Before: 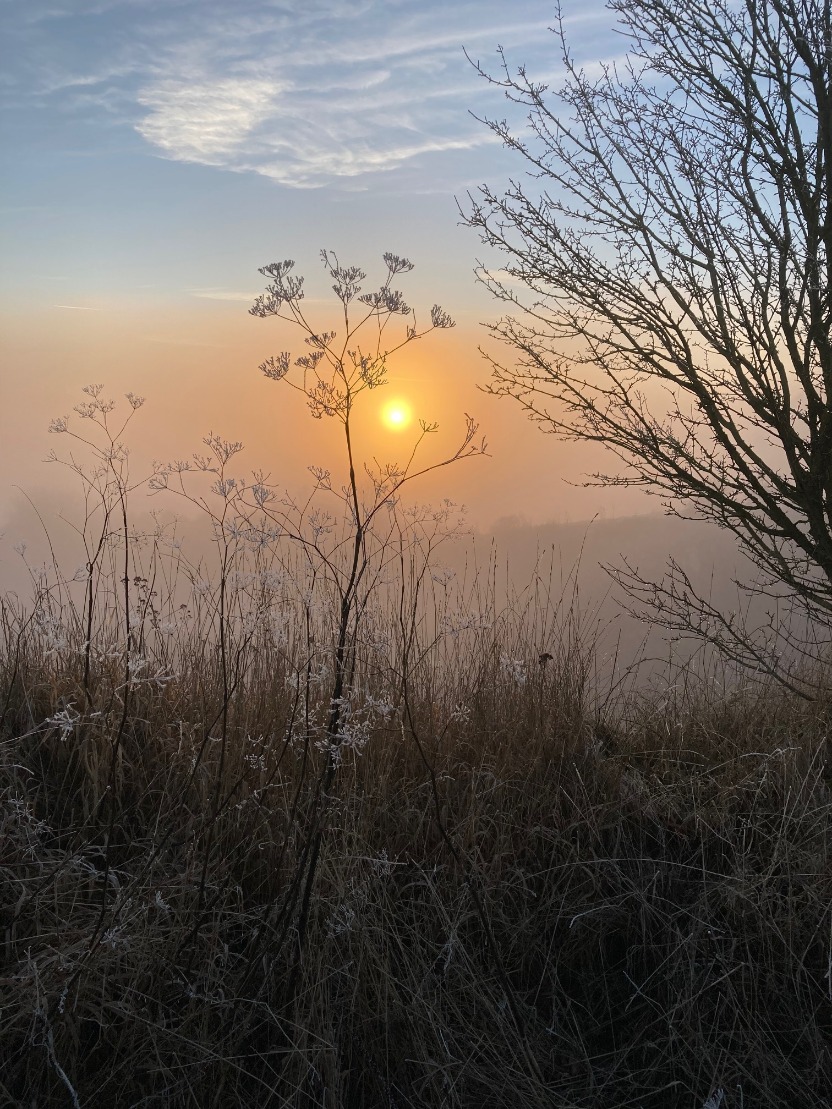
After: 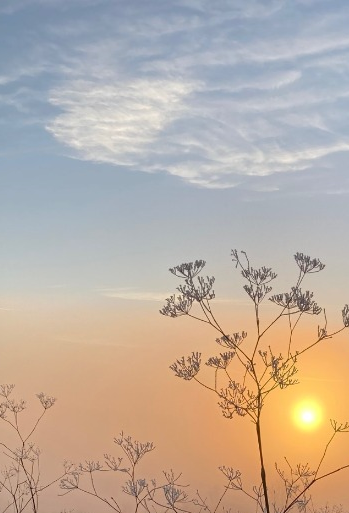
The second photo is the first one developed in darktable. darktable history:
tone equalizer: on, module defaults
crop and rotate: left 10.817%, top 0.062%, right 47.194%, bottom 53.626%
